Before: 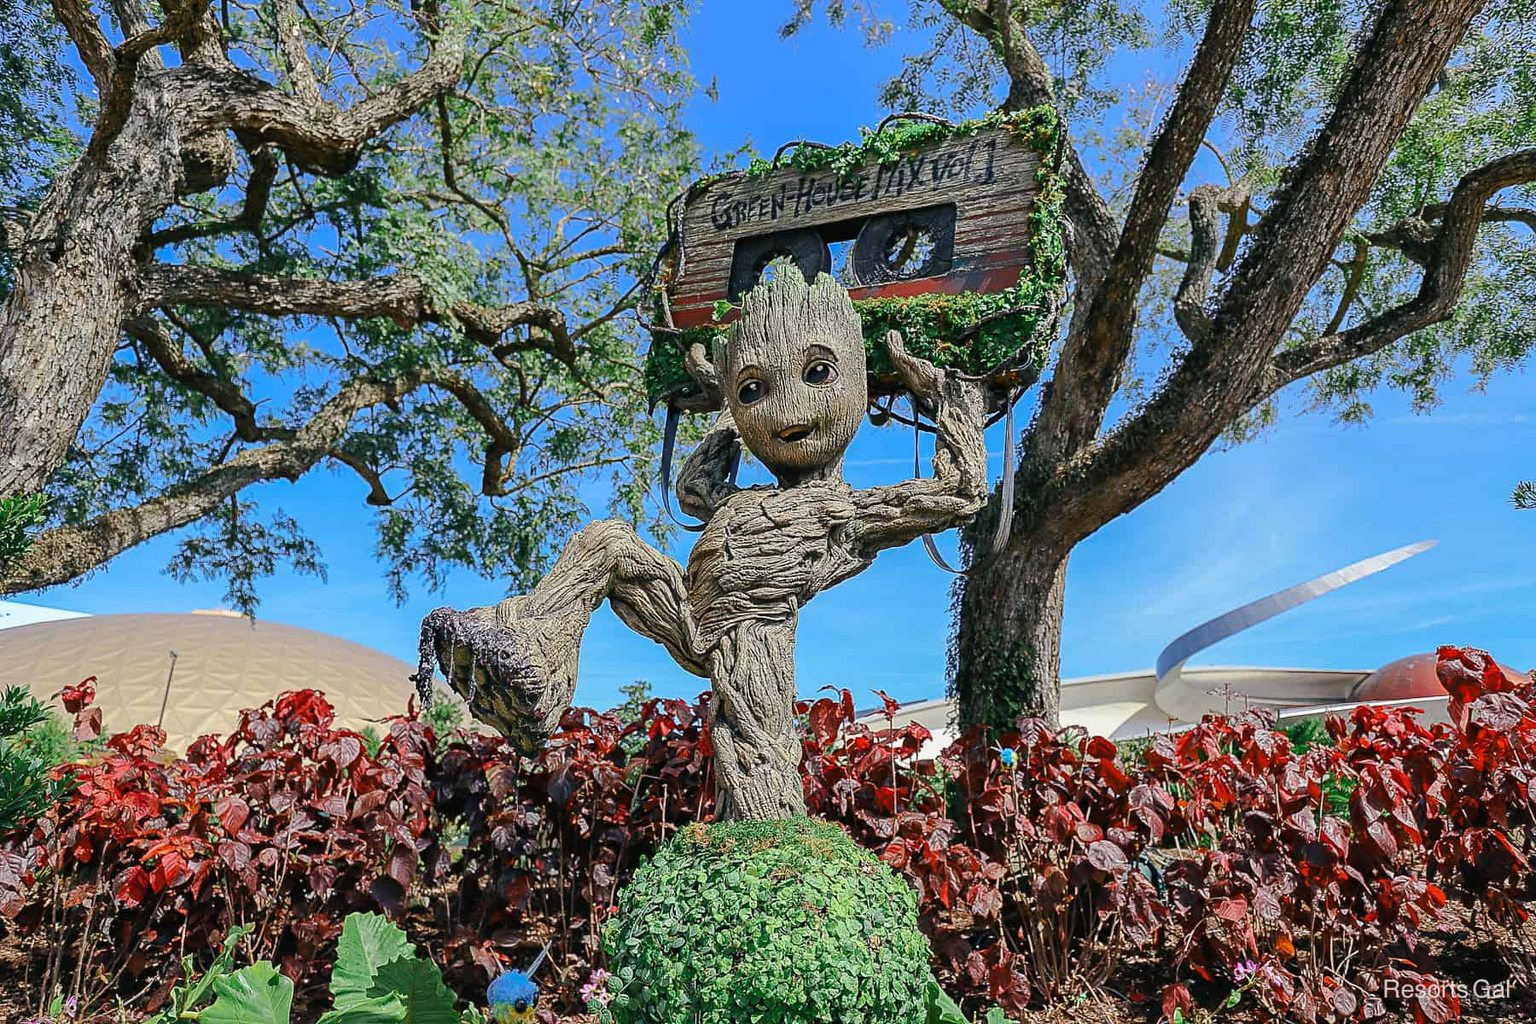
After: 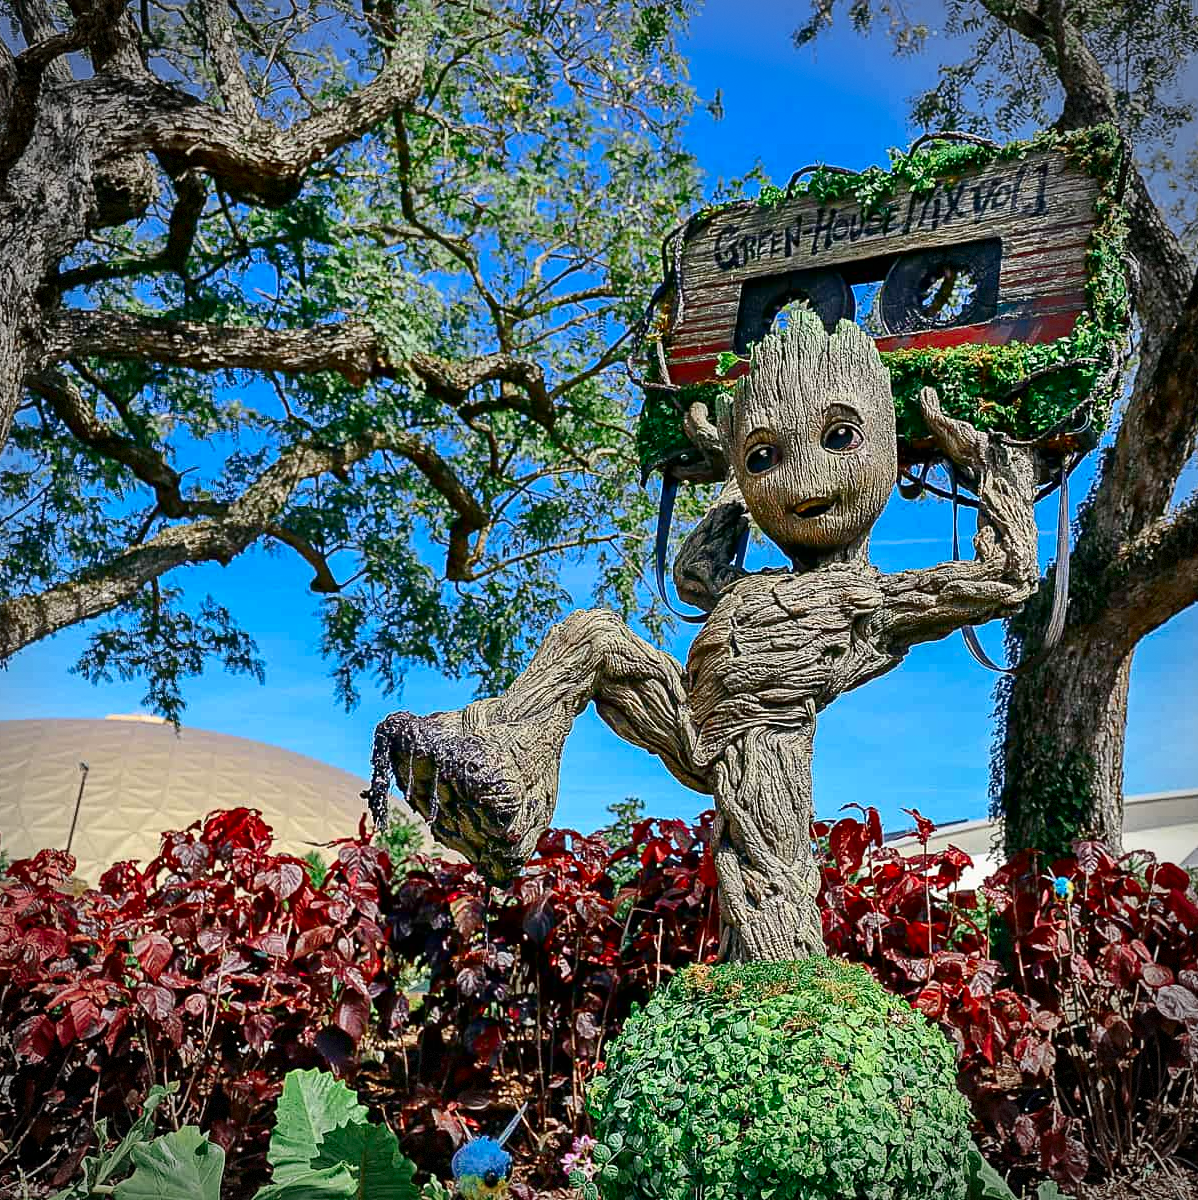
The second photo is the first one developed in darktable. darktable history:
tone equalizer: -7 EV 0.163 EV, -6 EV 0.621 EV, -5 EV 1.18 EV, -4 EV 1.32 EV, -3 EV 1.17 EV, -2 EV 0.6 EV, -1 EV 0.163 EV
crop and rotate: left 6.623%, right 26.818%
sharpen: radius 2.867, amount 0.854, threshold 47.293
vignetting: dithering 8-bit output
contrast brightness saturation: contrast 0.236, brightness -0.221, saturation 0.143
